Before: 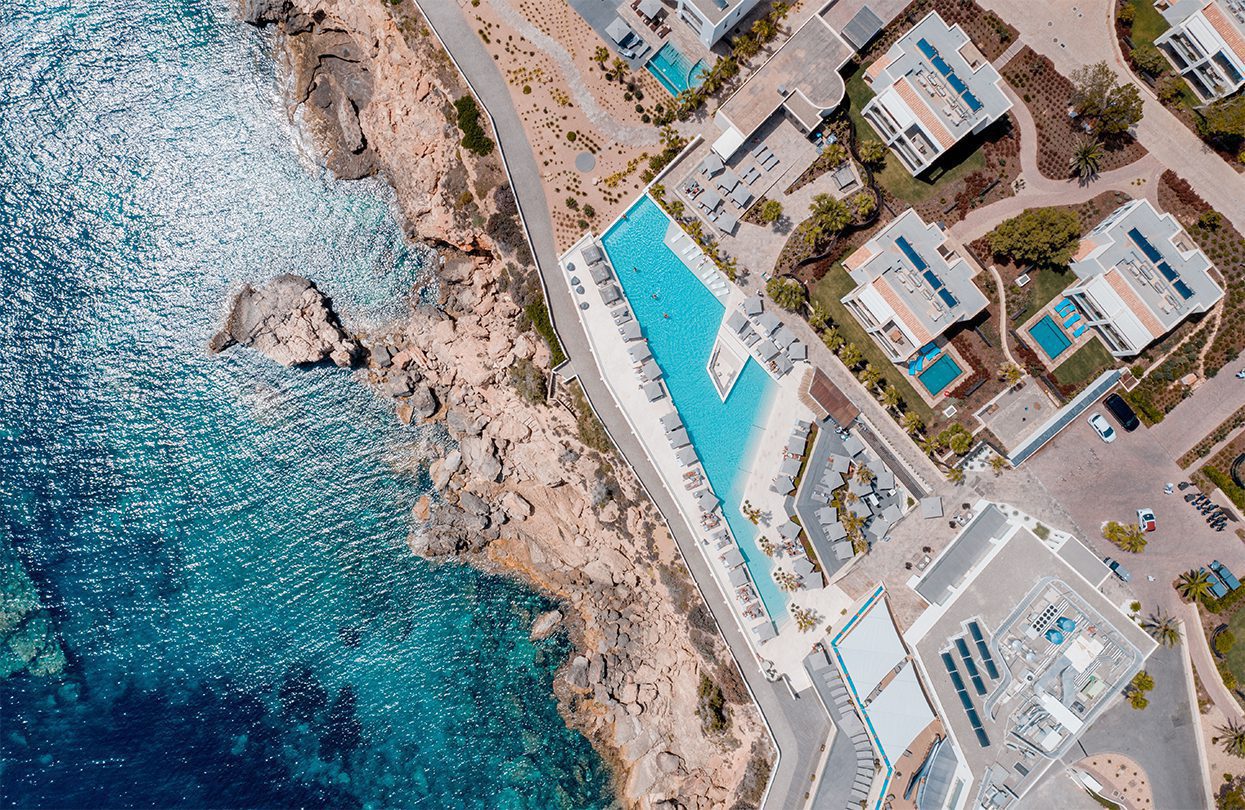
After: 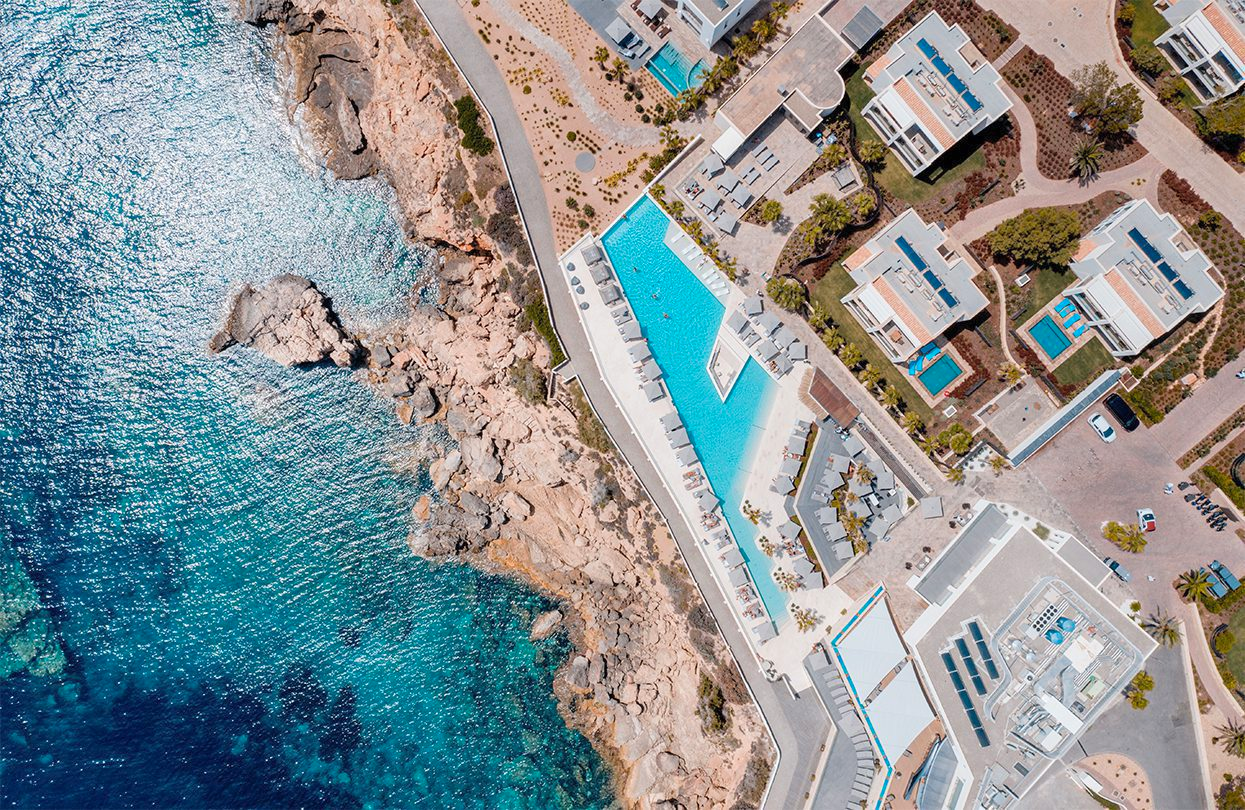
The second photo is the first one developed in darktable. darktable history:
contrast brightness saturation: contrast 0.033, brightness 0.057, saturation 0.132
